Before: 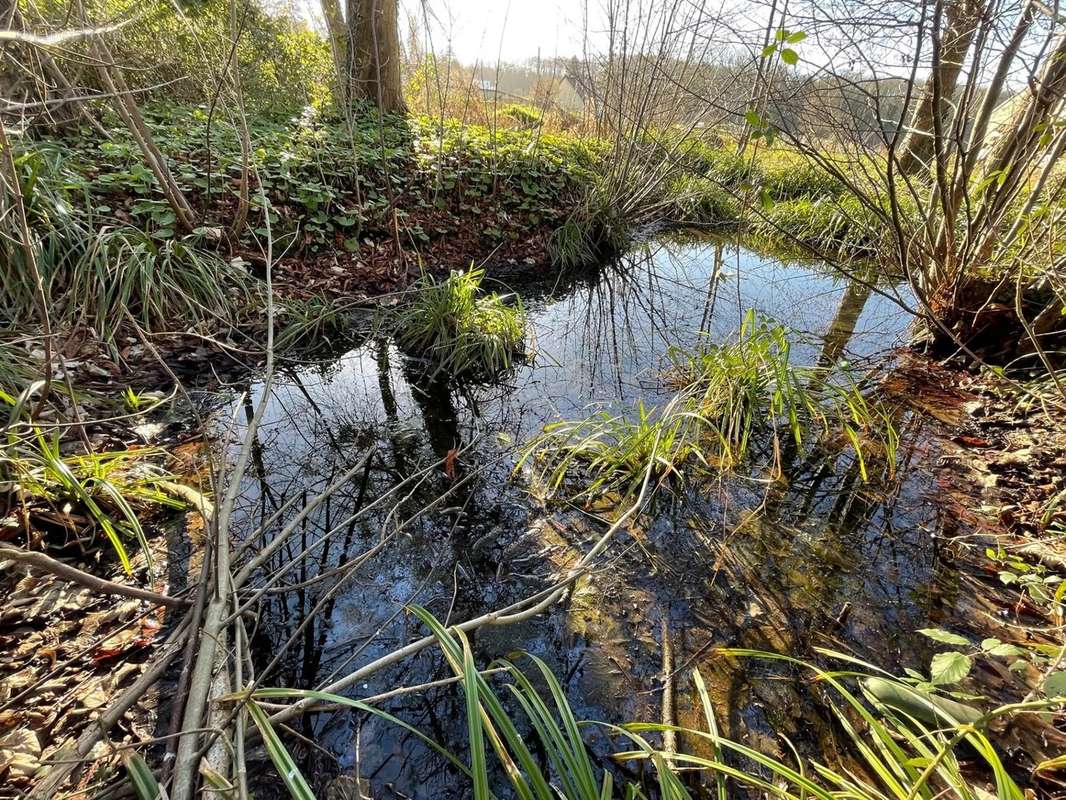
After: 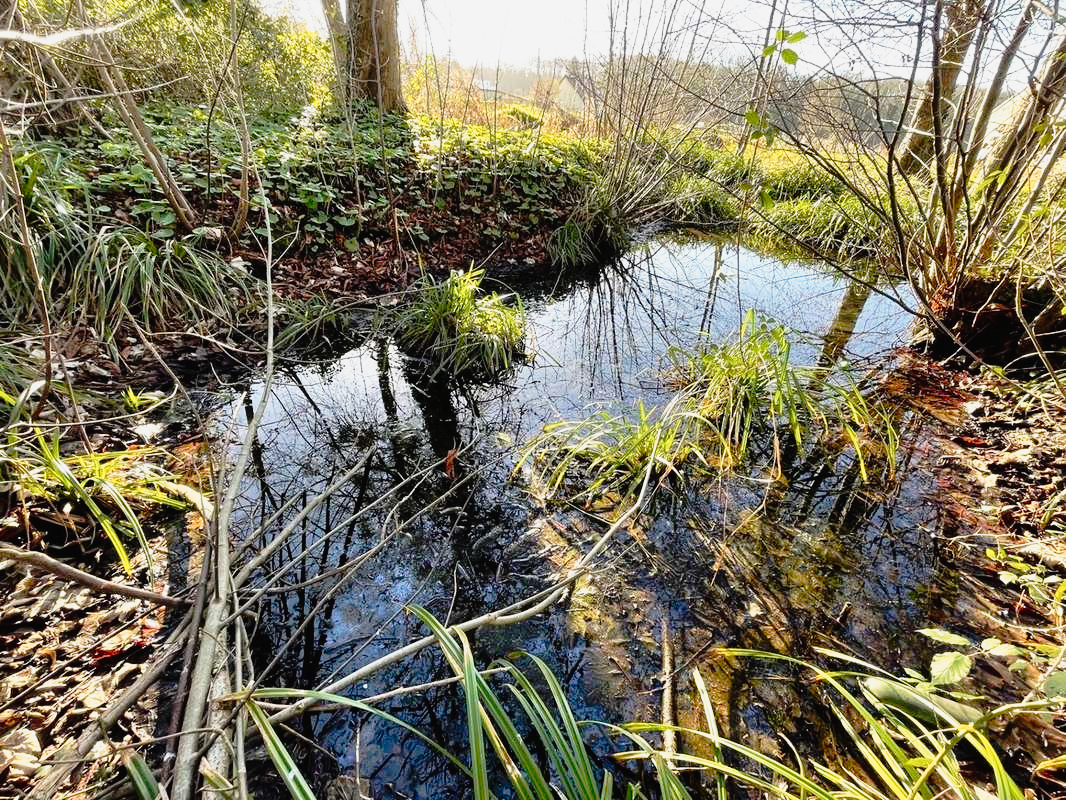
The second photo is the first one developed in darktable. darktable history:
tone curve: curves: ch0 [(0, 0.015) (0.091, 0.055) (0.184, 0.159) (0.304, 0.382) (0.492, 0.579) (0.628, 0.755) (0.832, 0.932) (0.984, 0.963)]; ch1 [(0, 0) (0.34, 0.235) (0.46, 0.46) (0.515, 0.502) (0.553, 0.567) (0.764, 0.815) (1, 1)]; ch2 [(0, 0) (0.44, 0.458) (0.479, 0.492) (0.524, 0.507) (0.557, 0.567) (0.673, 0.699) (1, 1)], preserve colors none
